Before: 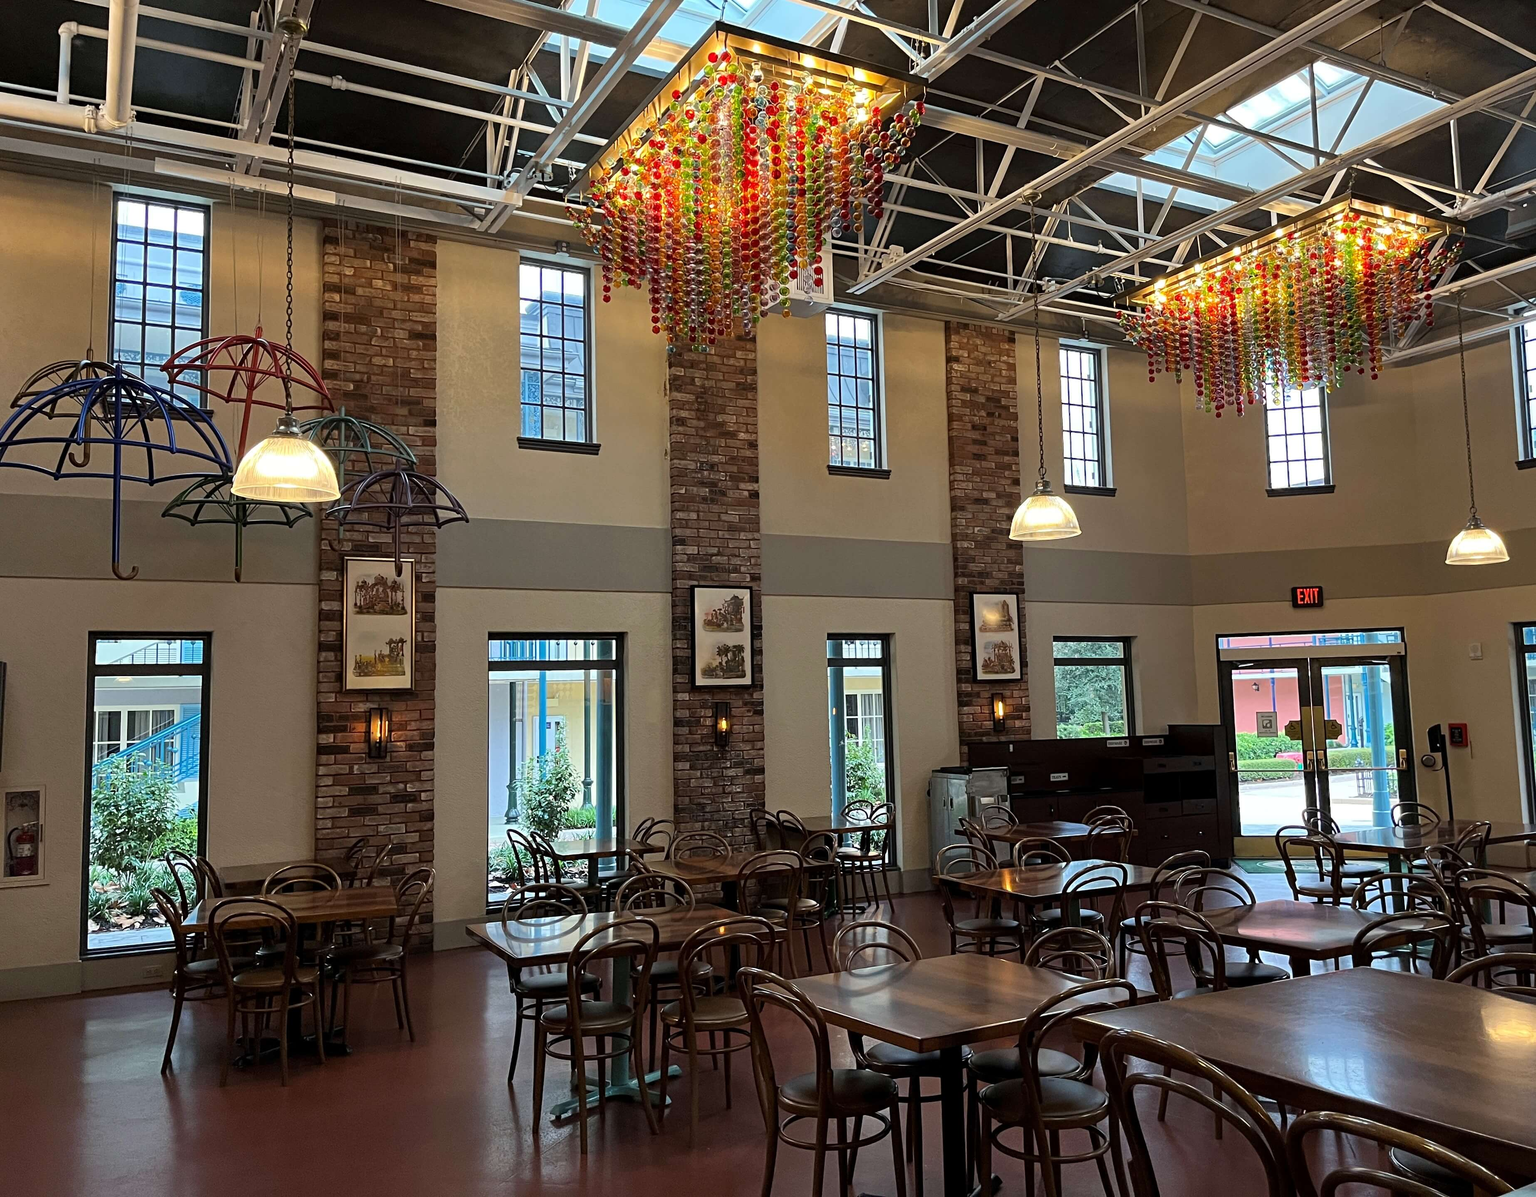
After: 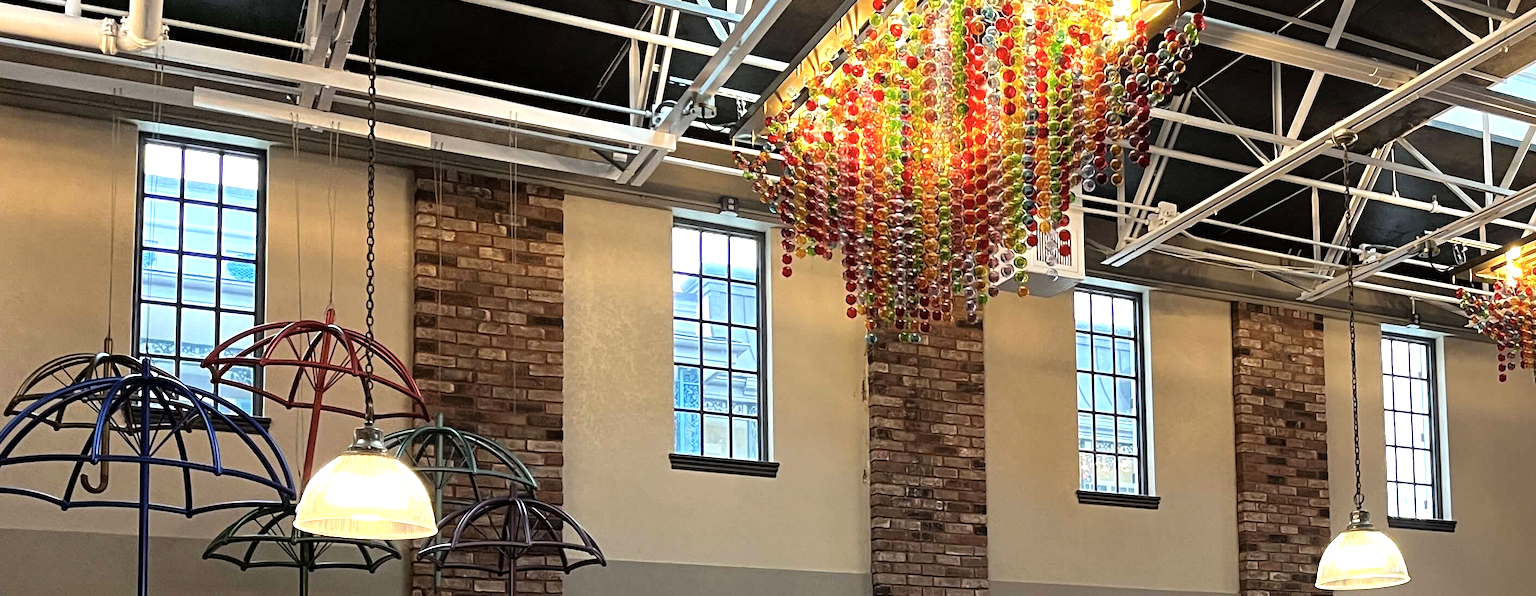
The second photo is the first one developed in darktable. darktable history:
tone equalizer: -8 EV -0.781 EV, -7 EV -0.71 EV, -6 EV -0.58 EV, -5 EV -0.38 EV, -3 EV 0.394 EV, -2 EV 0.6 EV, -1 EV 0.689 EV, +0 EV 0.757 EV
crop: left 0.514%, top 7.649%, right 23.31%, bottom 54.378%
color zones: curves: ch1 [(0, 0.469) (0.01, 0.469) (0.12, 0.446) (0.248, 0.469) (0.5, 0.5) (0.748, 0.5) (0.99, 0.469) (1, 0.469)]
